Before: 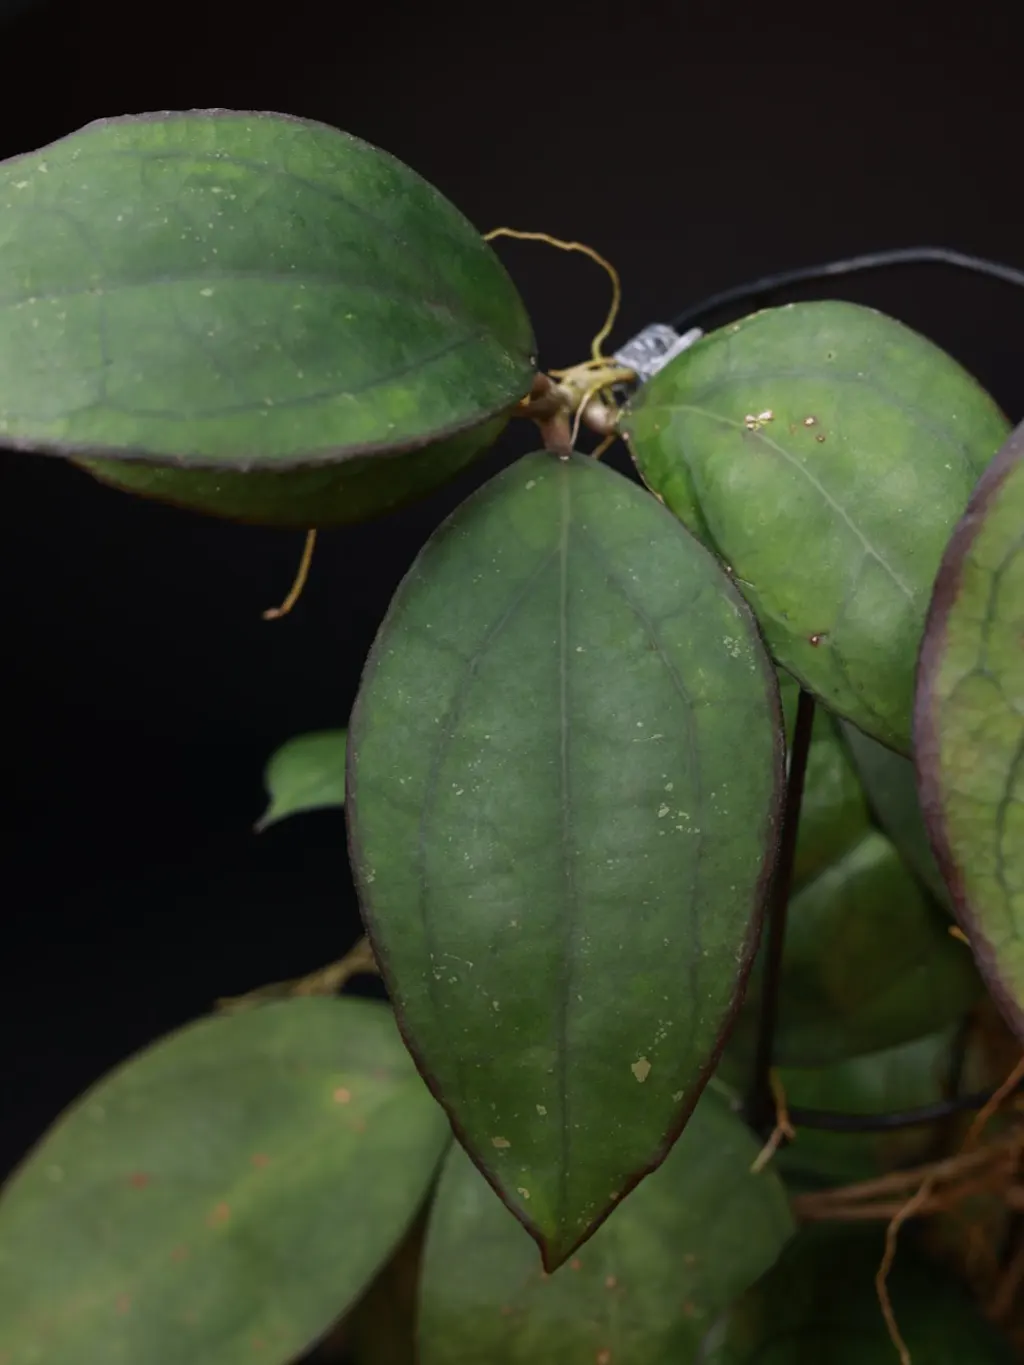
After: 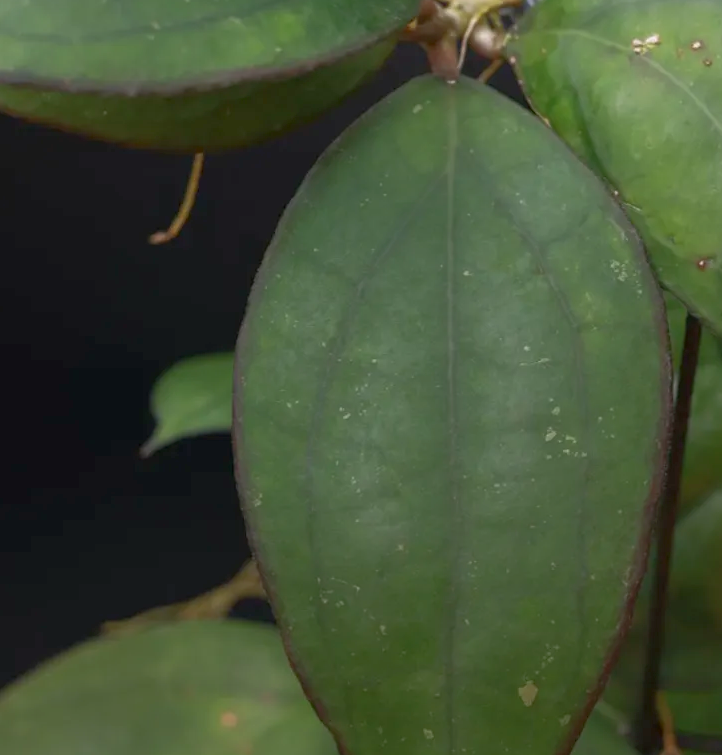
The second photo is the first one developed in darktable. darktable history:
rgb curve: curves: ch0 [(0, 0) (0.072, 0.166) (0.217, 0.293) (0.414, 0.42) (1, 1)], compensate middle gray true, preserve colors basic power
crop: left 11.123%, top 27.61%, right 18.3%, bottom 17.034%
